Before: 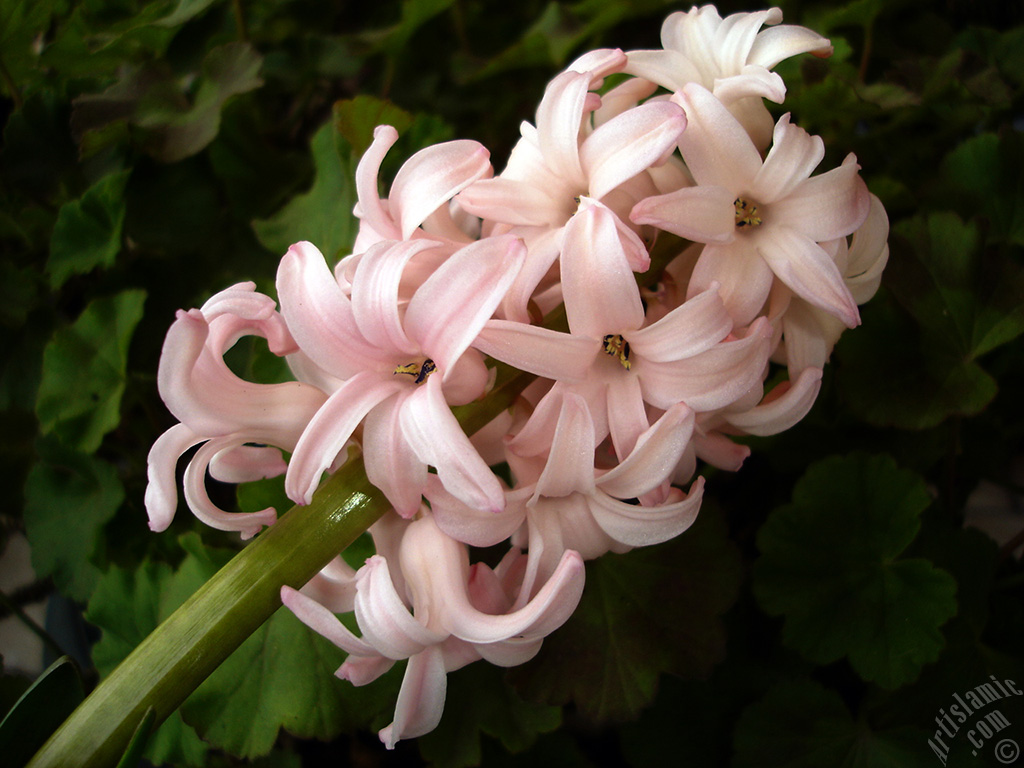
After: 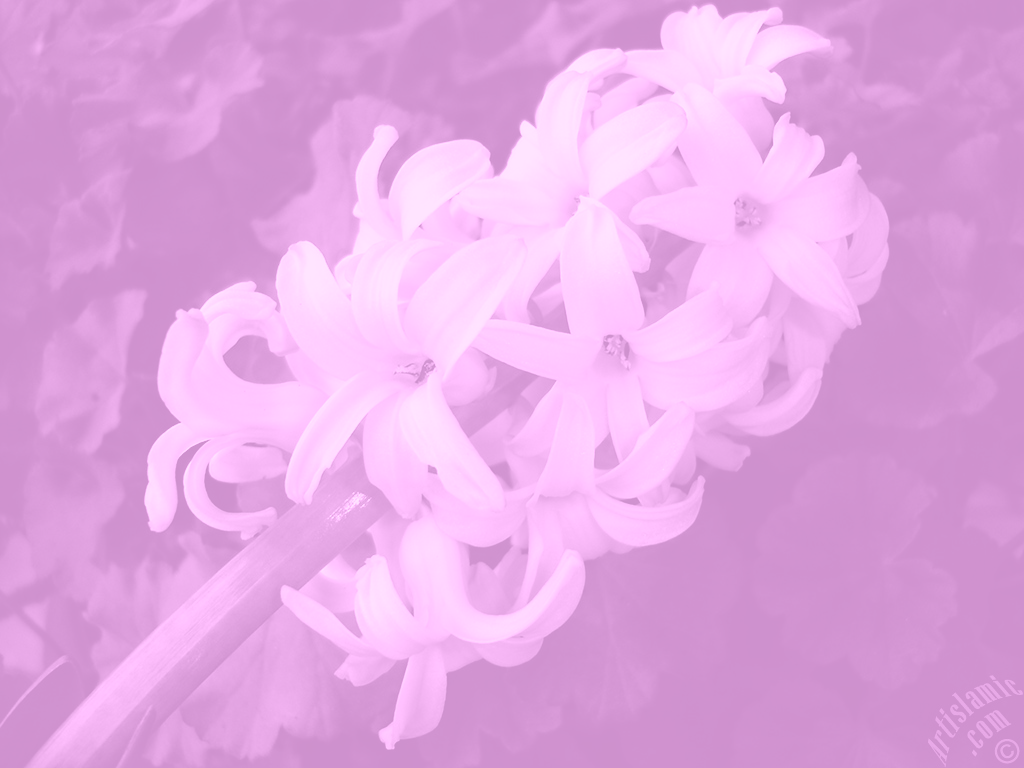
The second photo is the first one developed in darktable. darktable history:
color balance: input saturation 100.43%, contrast fulcrum 14.22%, output saturation 70.41%
colorize: hue 331.2°, saturation 69%, source mix 30.28%, lightness 69.02%, version 1
